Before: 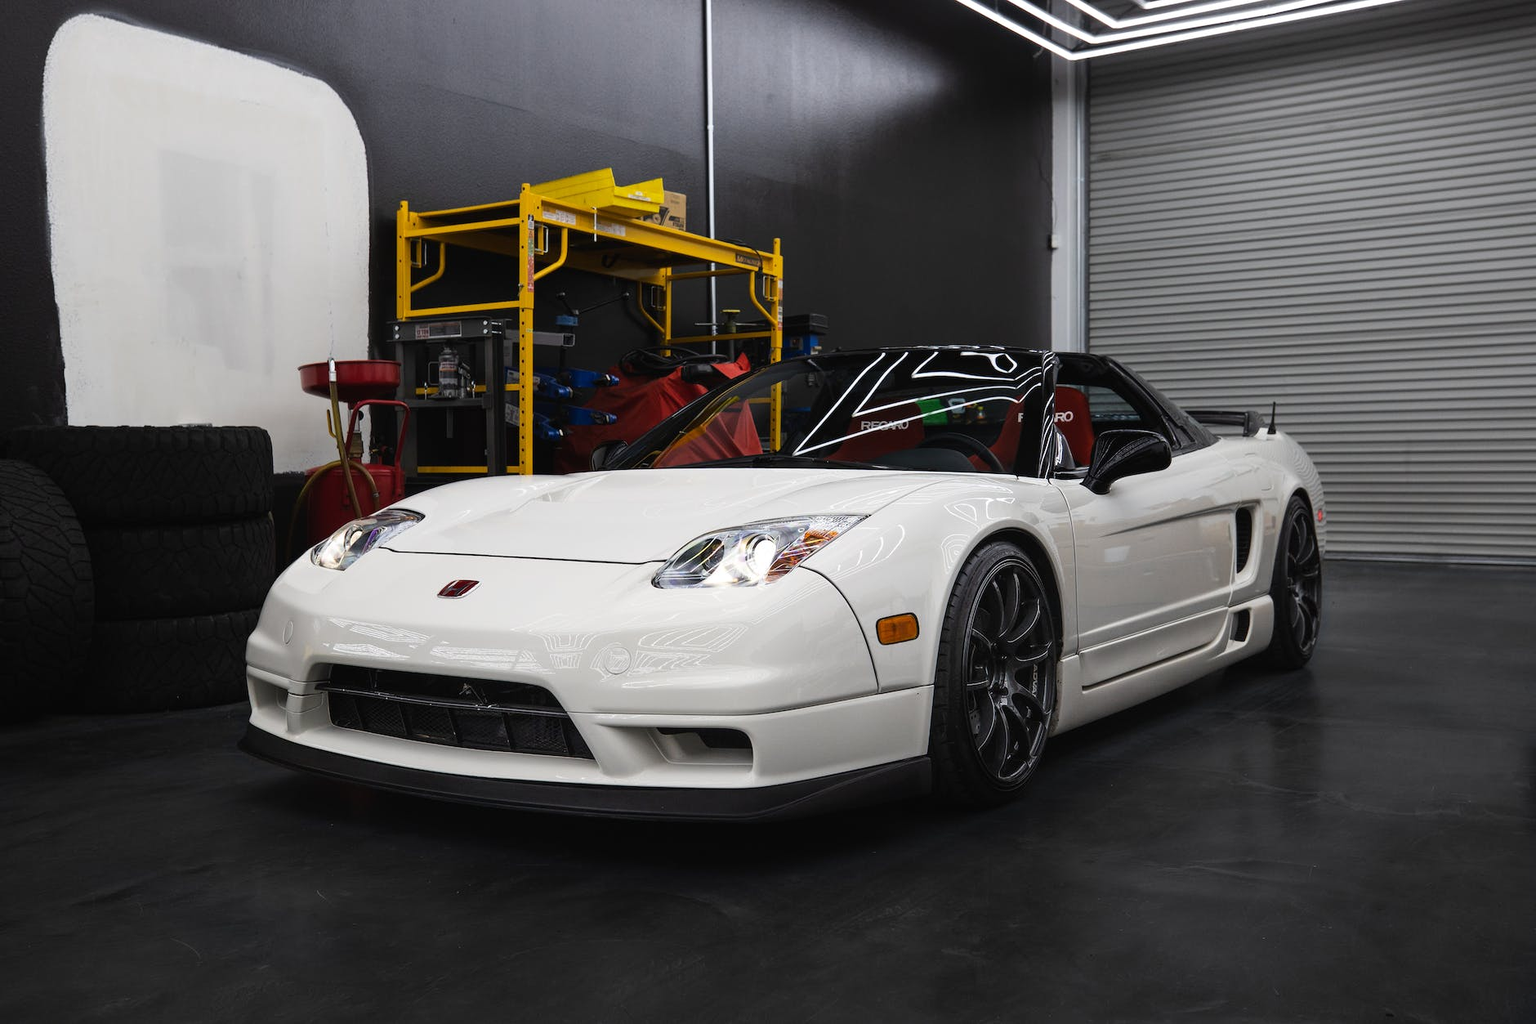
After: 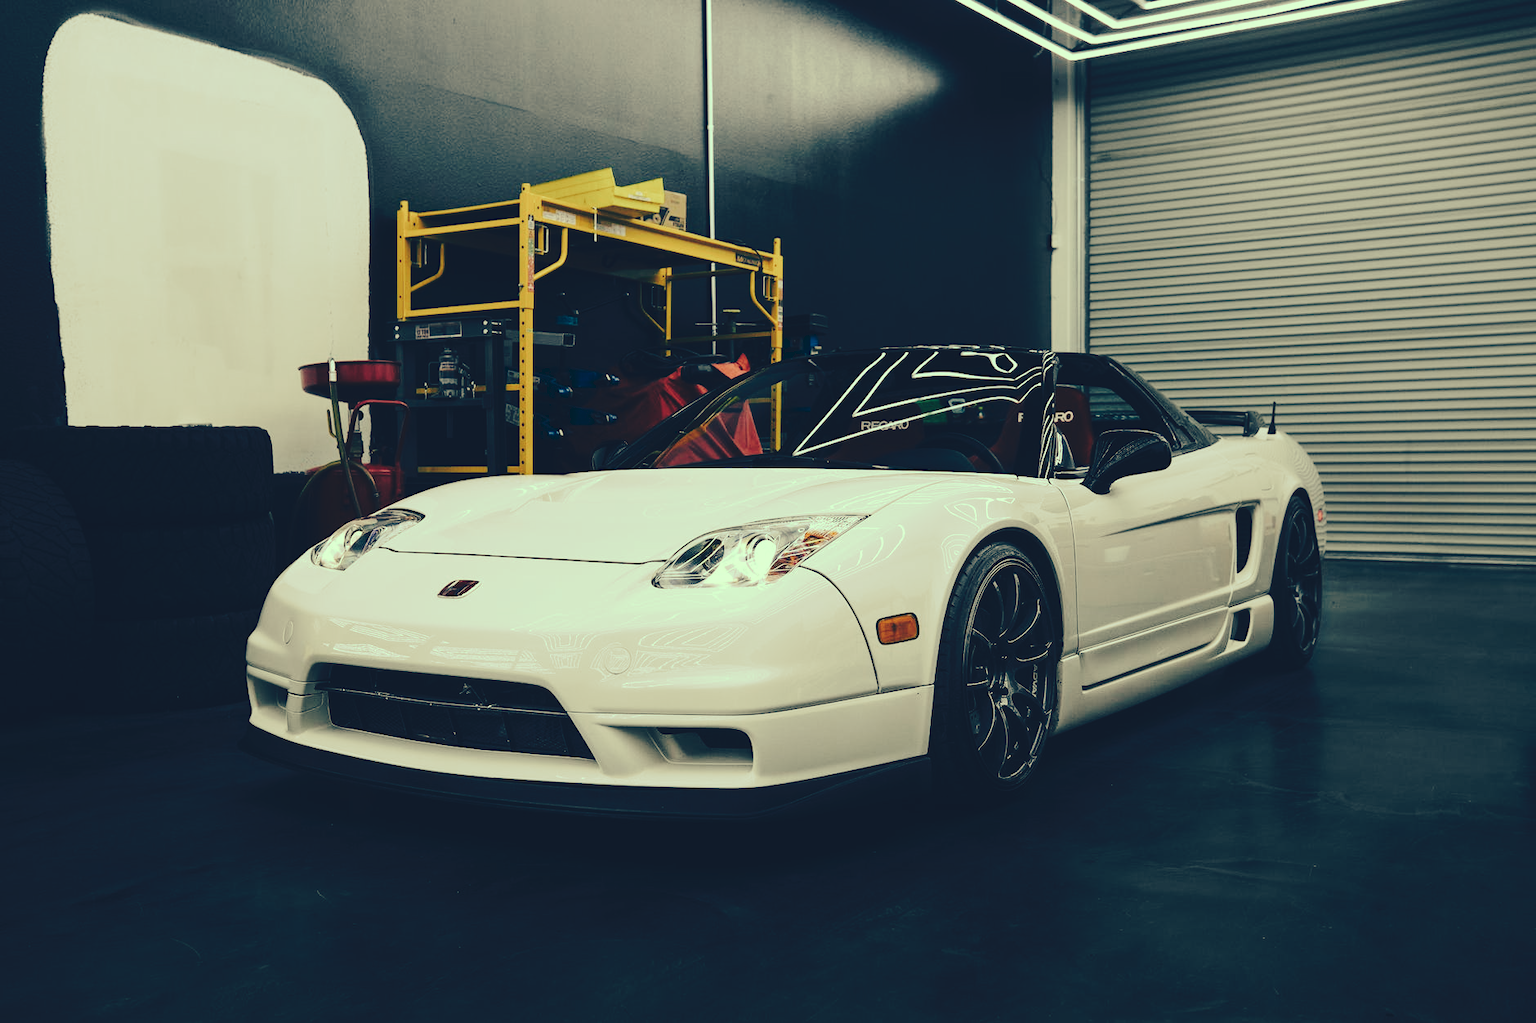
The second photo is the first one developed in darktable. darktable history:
tone curve: curves: ch0 [(0, 0) (0.003, 0.079) (0.011, 0.083) (0.025, 0.088) (0.044, 0.095) (0.069, 0.106) (0.1, 0.115) (0.136, 0.127) (0.177, 0.152) (0.224, 0.198) (0.277, 0.263) (0.335, 0.371) (0.399, 0.483) (0.468, 0.582) (0.543, 0.664) (0.623, 0.726) (0.709, 0.793) (0.801, 0.842) (0.898, 0.896) (1, 1)], preserve colors none
color look up table: target L [91.98, 87.53, 80.66, 65.31, 59.68, 65.1, 65.26, 52.06, 44.23, 35.15, 32.5, 24.47, 201.58, 83.51, 82.71, 80.35, 62.22, 60.04, 59.99, 56.58, 61.21, 52.06, 38.32, 34.11, 36.54, 26.32, 13.44, 1.6, 94.07, 88.67, 77.7, 74.31, 87.91, 86.79, 65.58, 53.97, 66.67, 51.54, 76.46, 46.12, 49.63, 33.08, 32.77, 9.786, 86, 59.29, 48.52, 46.59, 9.056], target a [-29.39, -40.97, -60.11, -43.66, -54.17, -21.99, -10.63, -20.63, -32.76, -16.78, -18.27, -15.08, 0, -3.819, -7.876, 8.176, 21.28, 42.63, 6.086, 1.729, 45, 33.09, 2.558, 12.53, 32.65, 20.04, -11.79, -1.082, -10.68, -2.169, -4.491, -14.48, -2.235, 0.229, 1.304, -3.536, 0.928, 42.55, 7.431, 20.11, 15.3, 2.26, 10.74, -2.617, -64.49, -34.13, -28.49, -9.377, -19.47], target b [46.76, 57.9, 43.58, 21.52, 36.91, 41.83, 23.09, 17.92, 23.83, 14.69, 7.883, -3.679, -0.001, 49.34, 63.39, 34.61, 40.62, 44.92, 23.27, 42.4, 28.81, 15.09, 4.885, 17.63, 22.3, -0.248, -9.587, -27.85, 22.48, 18.74, 22.35, 6.63, 16.14, 16.18, 11.86, 12.67, -14.98, 8.664, 0.465, 4.697, 1.871, -22.78, -27.56, -21.69, 12.43, -2.898, 4.315, -1.254, -23.72], num patches 49
